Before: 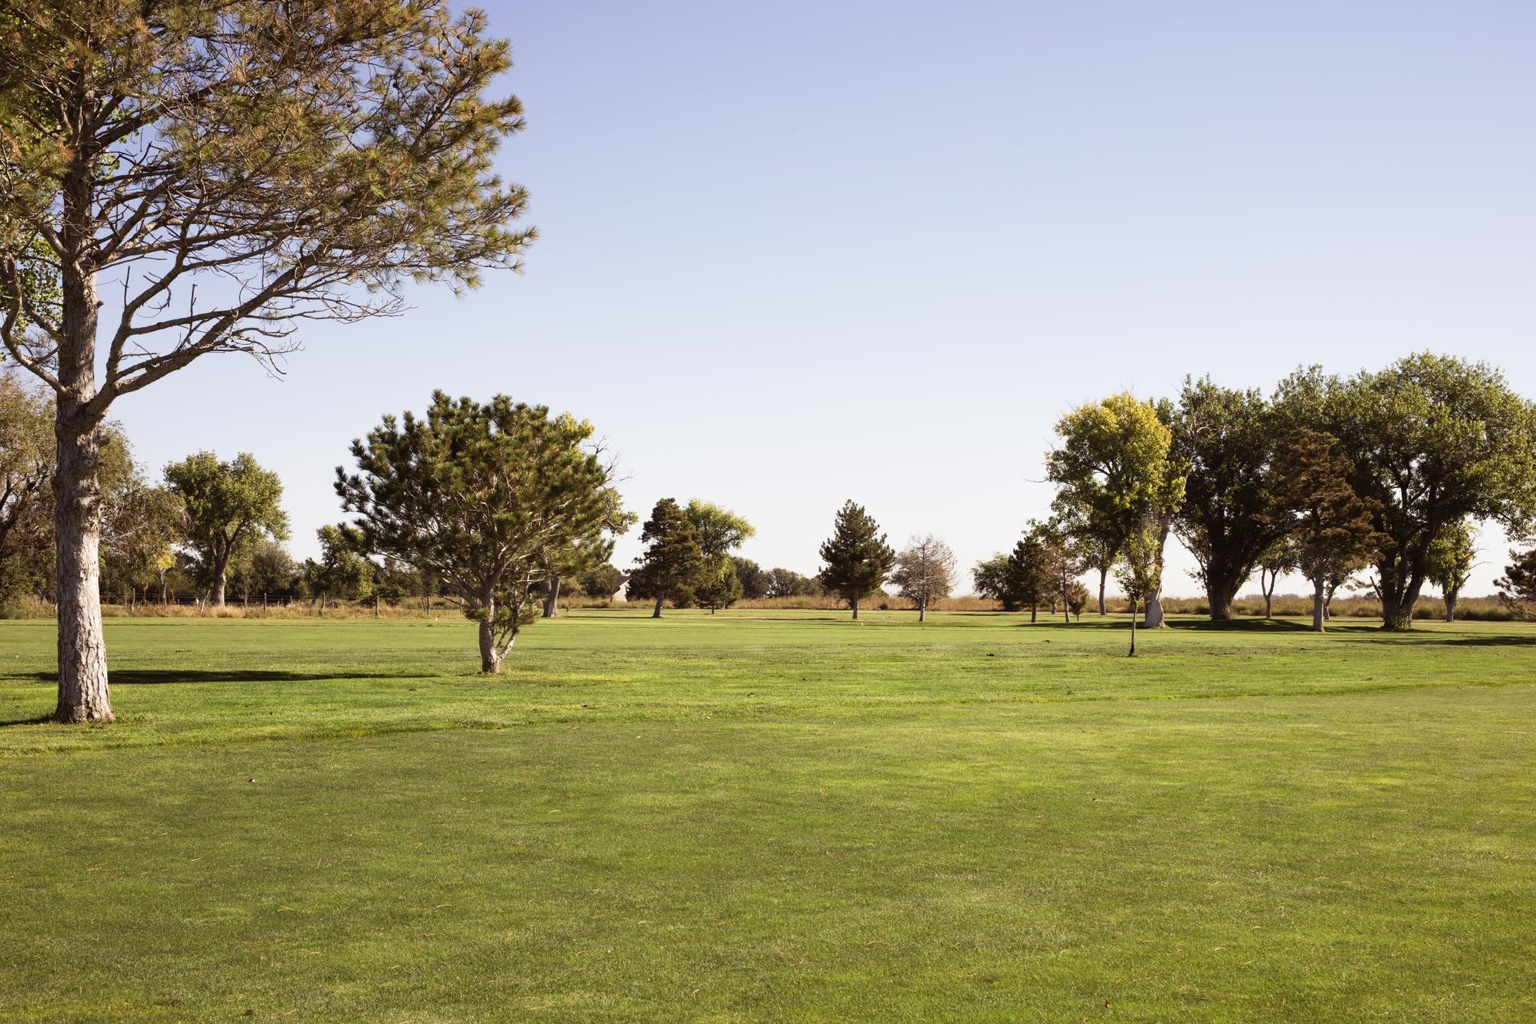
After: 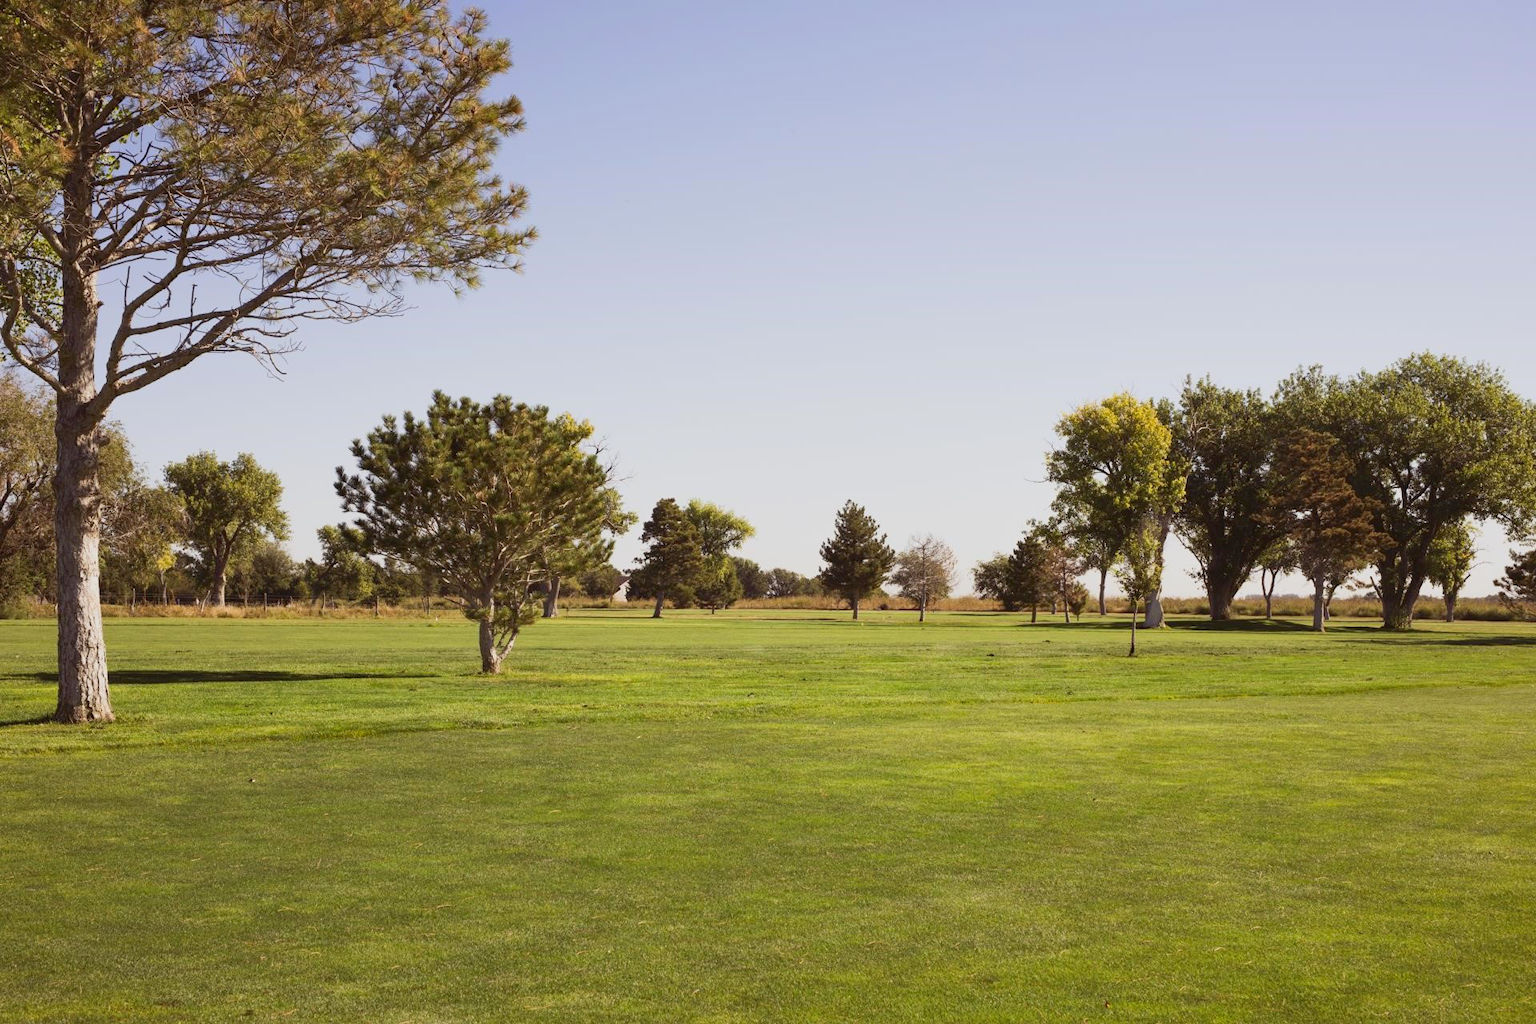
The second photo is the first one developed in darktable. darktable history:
color balance rgb: linear chroma grading › global chroma 8.801%, perceptual saturation grading › global saturation 0.405%, perceptual brilliance grading › global brilliance -17.708%, perceptual brilliance grading › highlights 28.279%, contrast -29.532%
